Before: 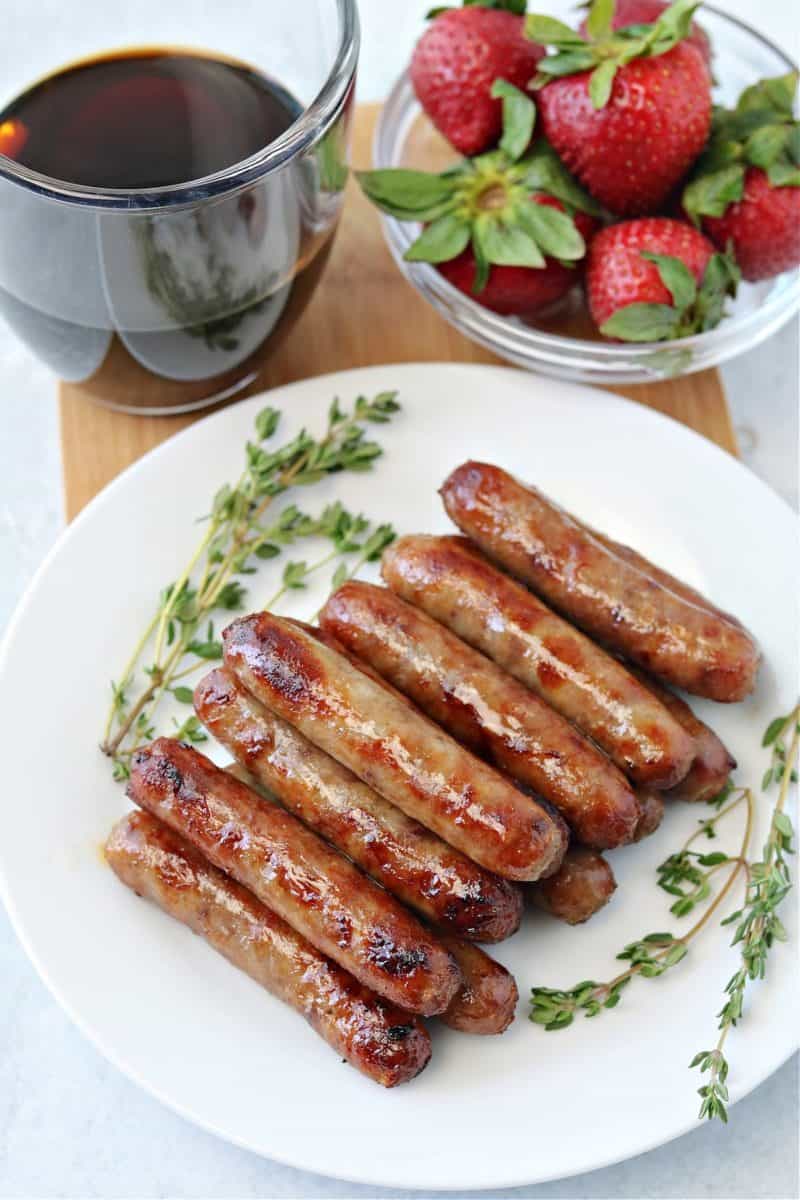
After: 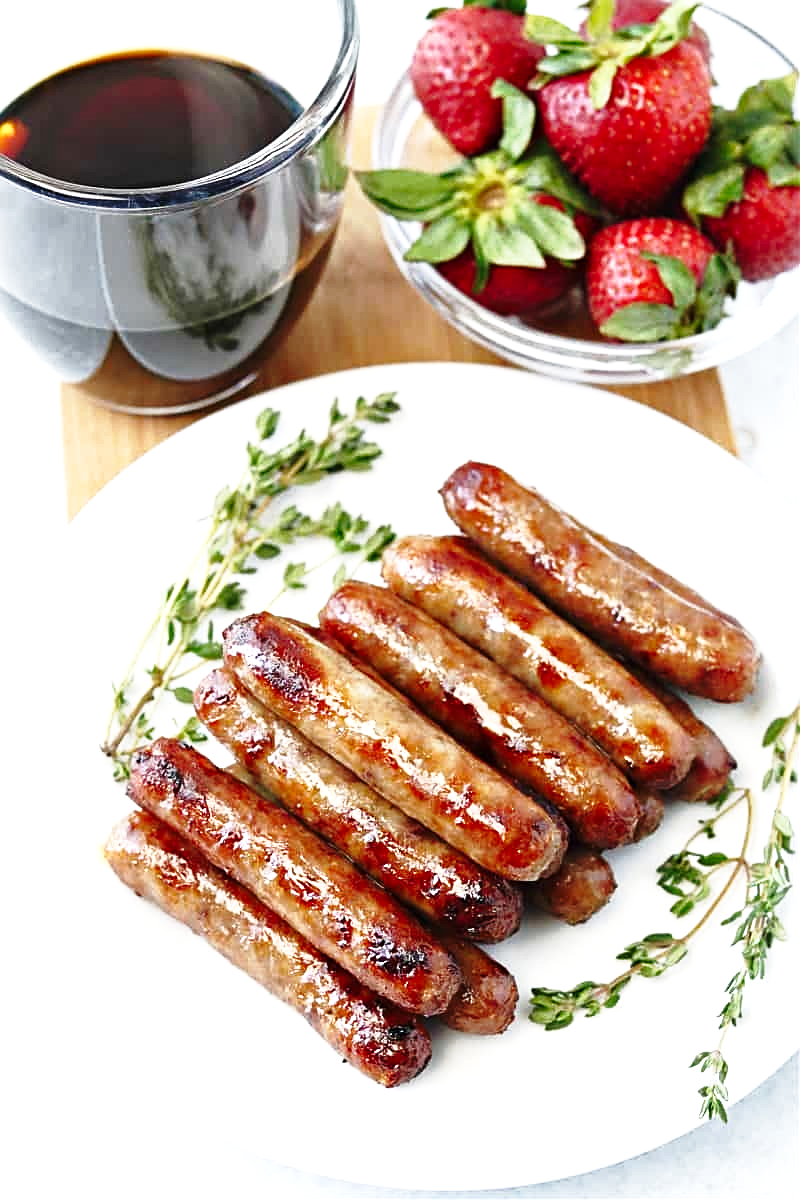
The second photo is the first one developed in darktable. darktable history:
base curve: curves: ch0 [(0, 0) (0.028, 0.03) (0.121, 0.232) (0.46, 0.748) (0.859, 0.968) (1, 1)], preserve colors none
sharpen: on, module defaults
exposure: exposure 0.574 EV, compensate highlight preservation false
rgb curve: curves: ch0 [(0, 0) (0.415, 0.237) (1, 1)]
